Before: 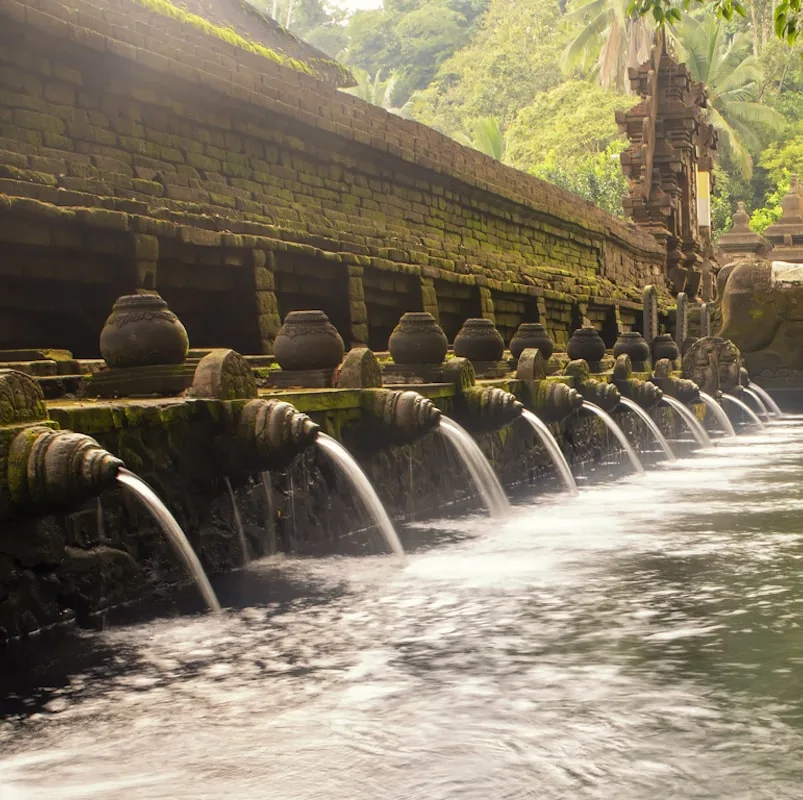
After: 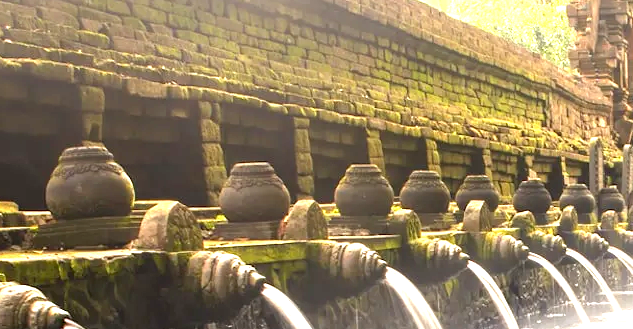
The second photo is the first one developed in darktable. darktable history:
crop: left 6.829%, top 18.608%, right 14.292%, bottom 40.206%
exposure: black level correction 0.001, exposure 1.641 EV, compensate highlight preservation false
tone equalizer: edges refinement/feathering 500, mask exposure compensation -1.57 EV, preserve details no
